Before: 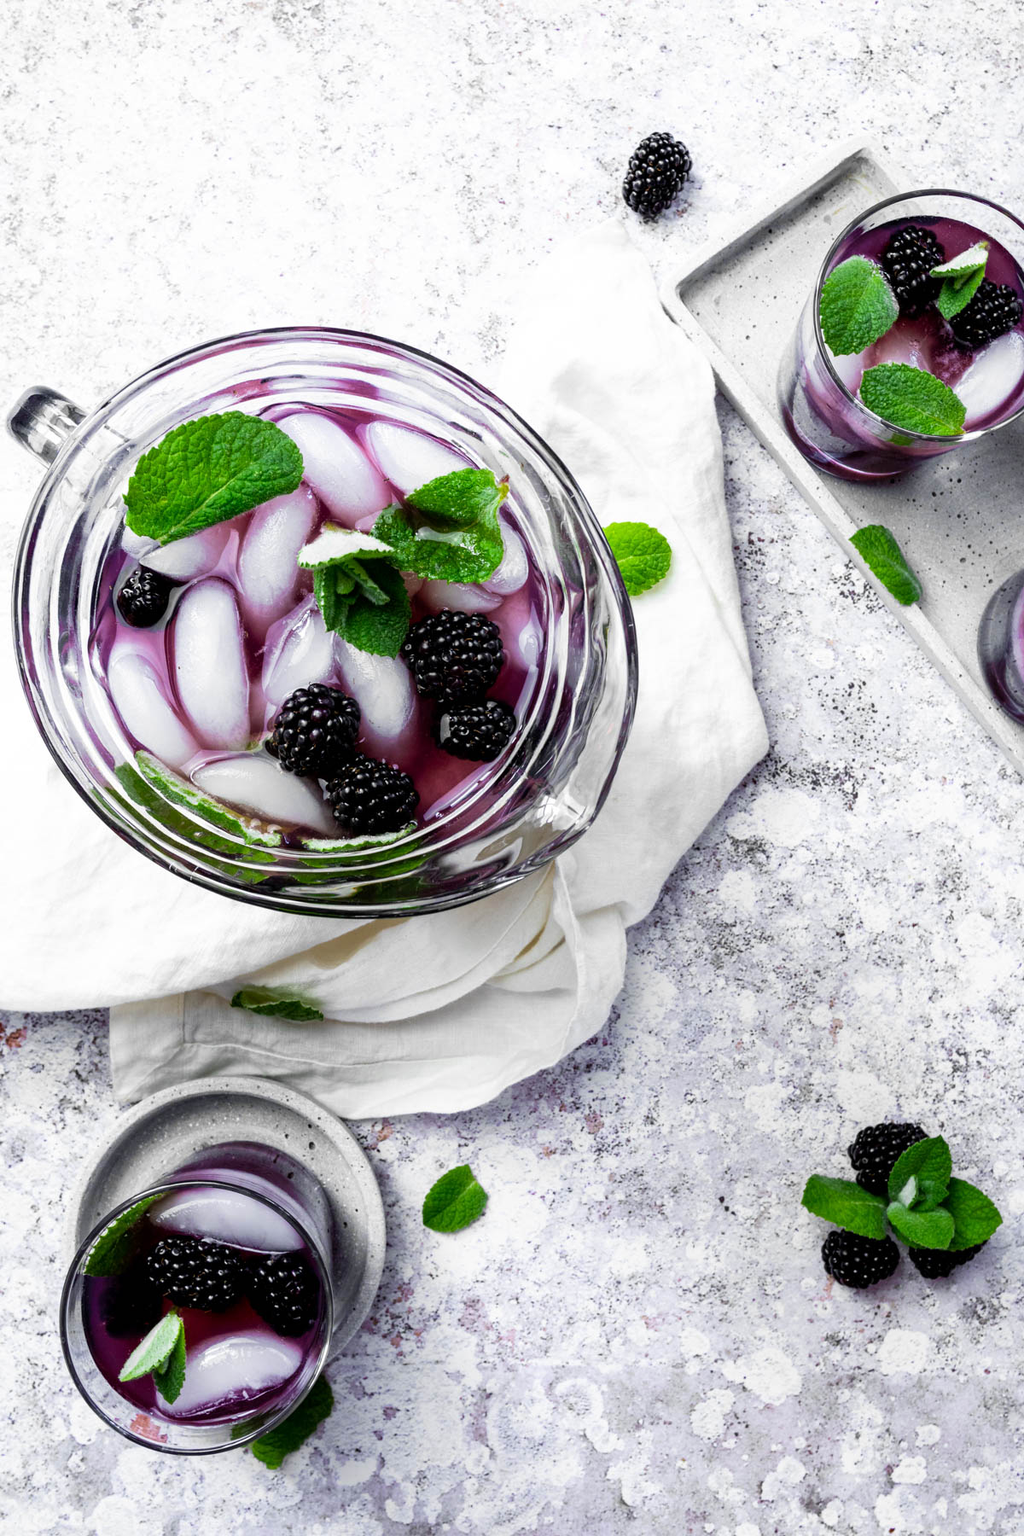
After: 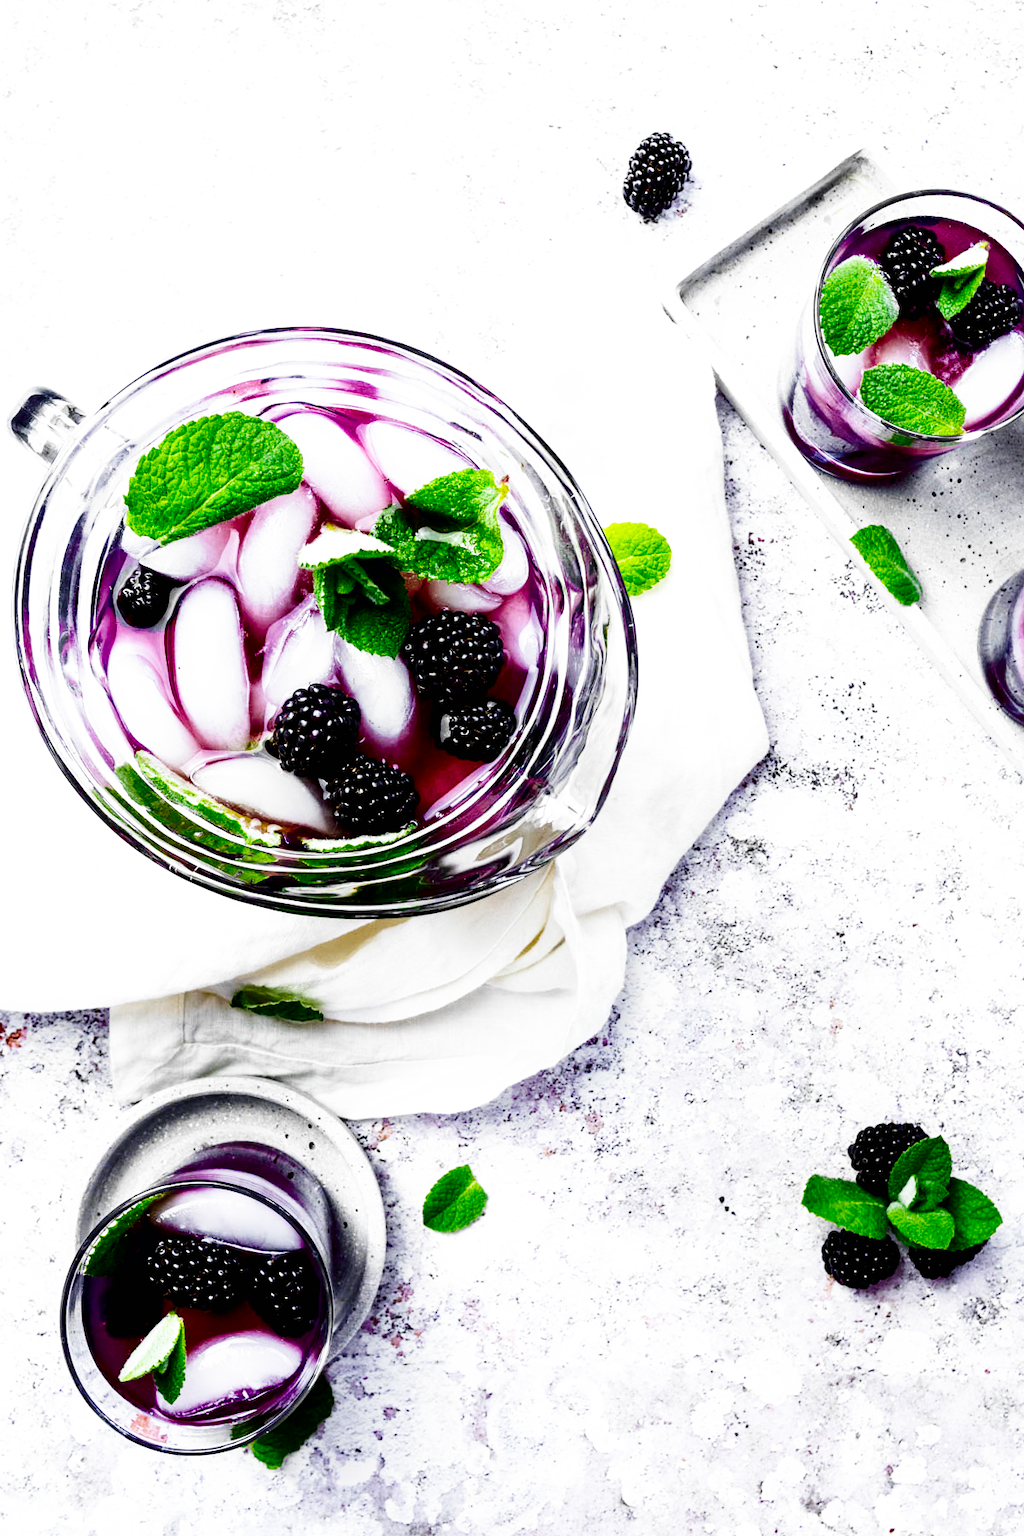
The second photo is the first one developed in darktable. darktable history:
base curve: curves: ch0 [(0, 0.003) (0.001, 0.002) (0.006, 0.004) (0.02, 0.022) (0.048, 0.086) (0.094, 0.234) (0.162, 0.431) (0.258, 0.629) (0.385, 0.8) (0.548, 0.918) (0.751, 0.988) (1, 1)], preserve colors none
contrast brightness saturation: contrast 0.099, brightness -0.269, saturation 0.139
